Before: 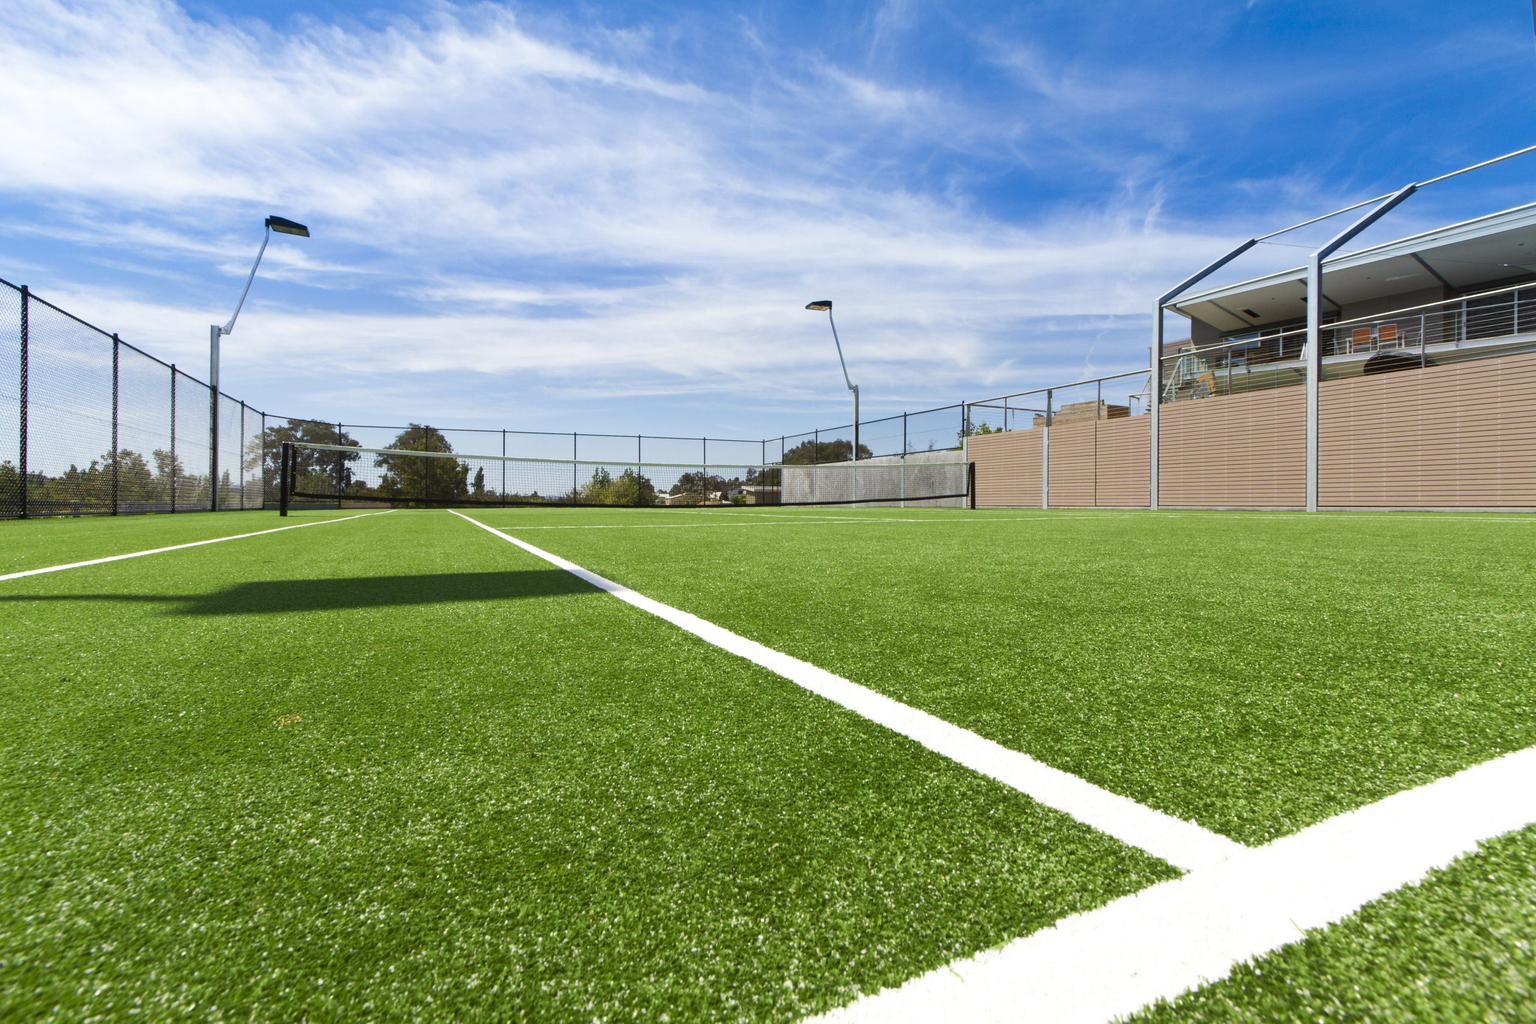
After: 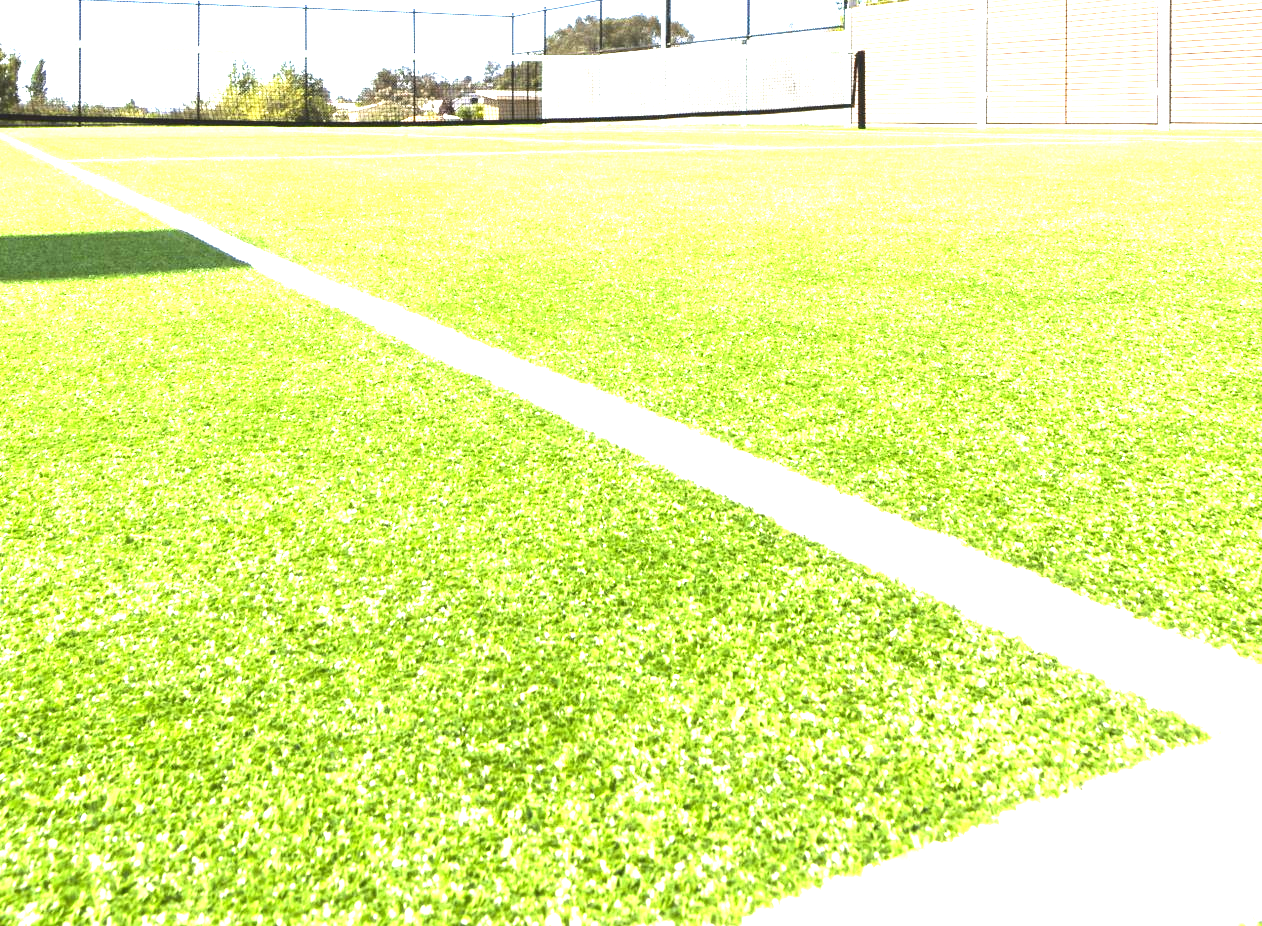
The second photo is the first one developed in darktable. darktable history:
tone equalizer: -8 EV -0.785 EV, -7 EV -0.691 EV, -6 EV -0.586 EV, -5 EV -0.4 EV, -3 EV 0.389 EV, -2 EV 0.6 EV, -1 EV 0.689 EV, +0 EV 0.734 EV, edges refinement/feathering 500, mask exposure compensation -1.57 EV, preserve details guided filter
exposure: black level correction 0, exposure 1.999 EV, compensate exposure bias true, compensate highlight preservation false
crop: left 29.702%, top 42.208%, right 20.993%, bottom 3.505%
